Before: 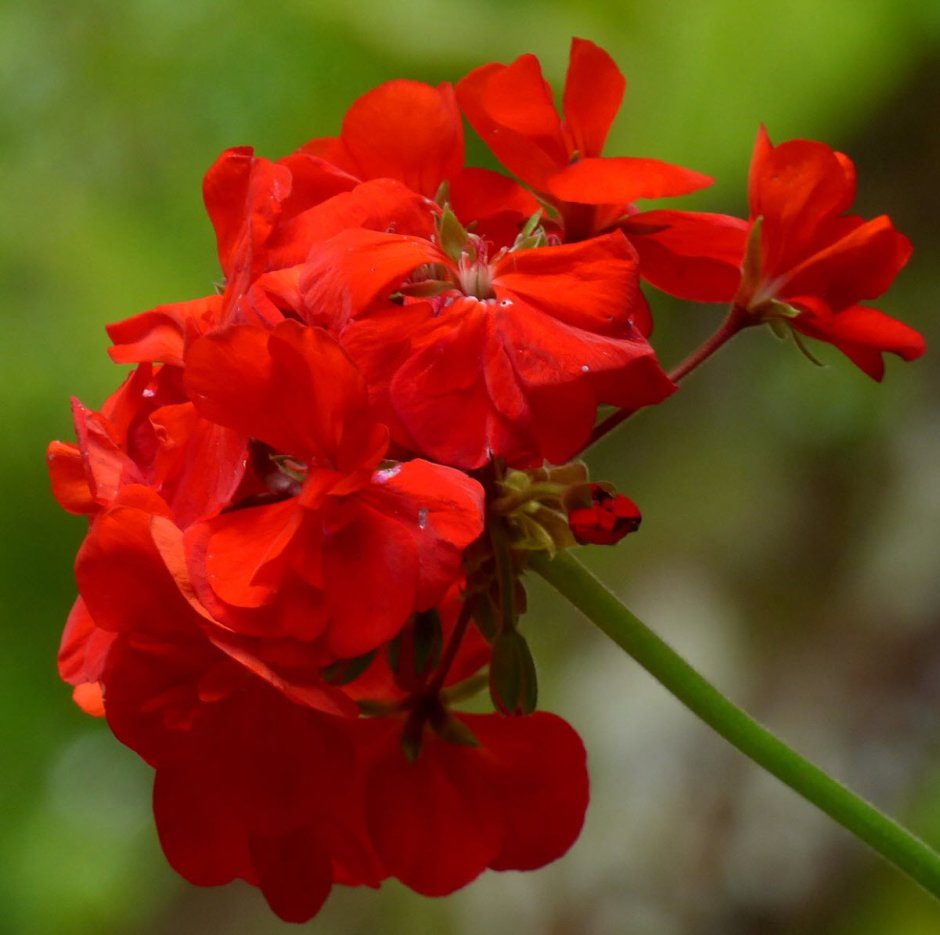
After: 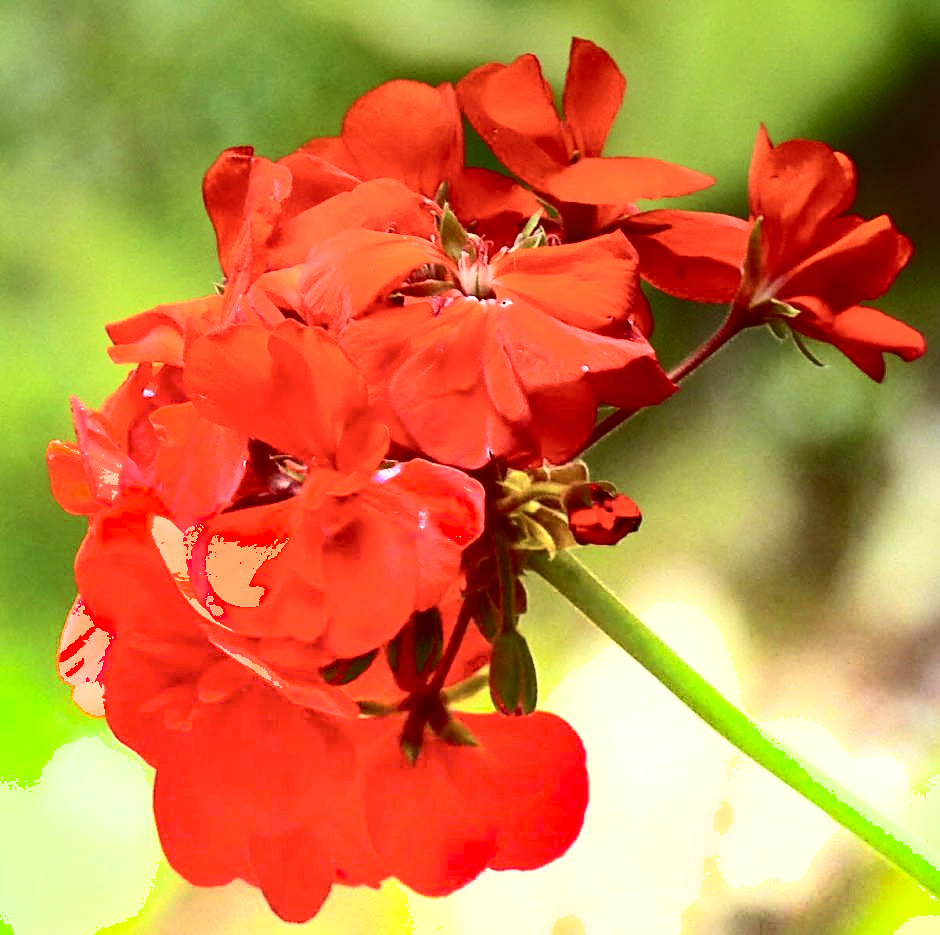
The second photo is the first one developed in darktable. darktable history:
shadows and highlights: on, module defaults
graduated density: density -3.9 EV
contrast brightness saturation: contrast 0.5, saturation -0.1
exposure: exposure 0.496 EV, compensate highlight preservation false
sharpen: on, module defaults
